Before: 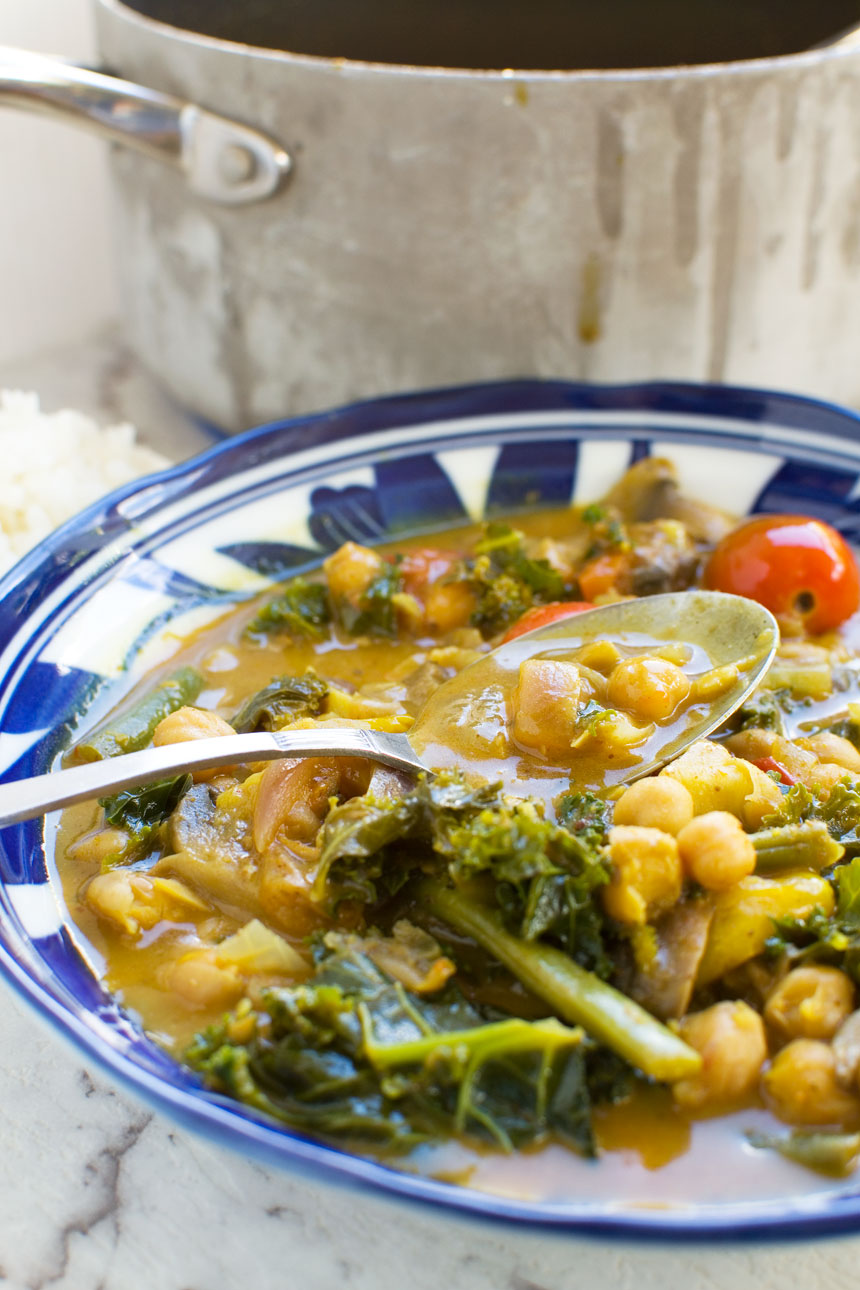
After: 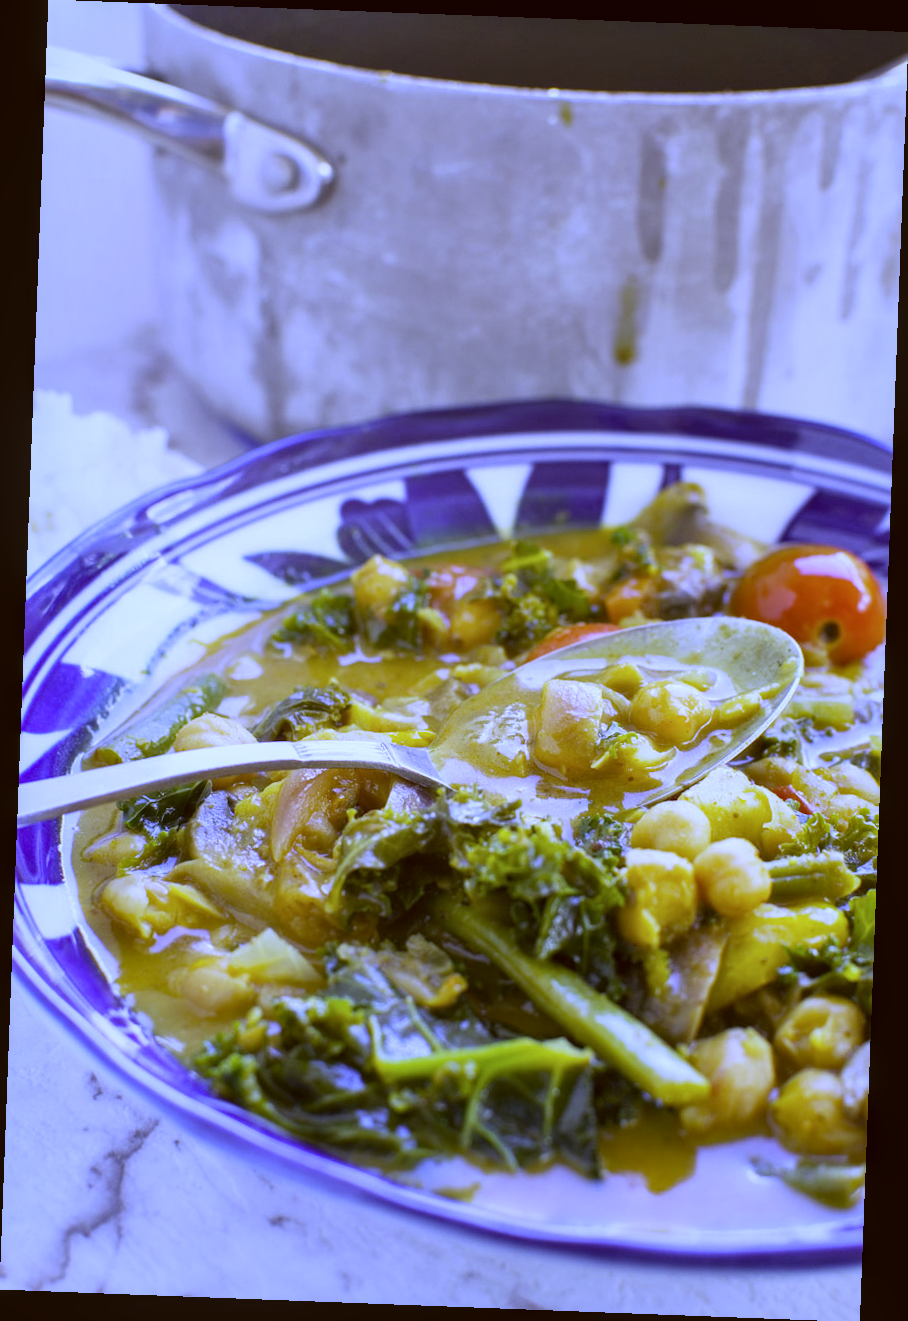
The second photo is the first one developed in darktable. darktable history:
white balance: red 0.766, blue 1.537
color calibration: illuminant as shot in camera, x 0.358, y 0.373, temperature 4628.91 K
local contrast: detail 110%
rotate and perspective: rotation 2.17°, automatic cropping off
color correction: highlights a* 6.27, highlights b* 8.19, shadows a* 5.94, shadows b* 7.23, saturation 0.9
